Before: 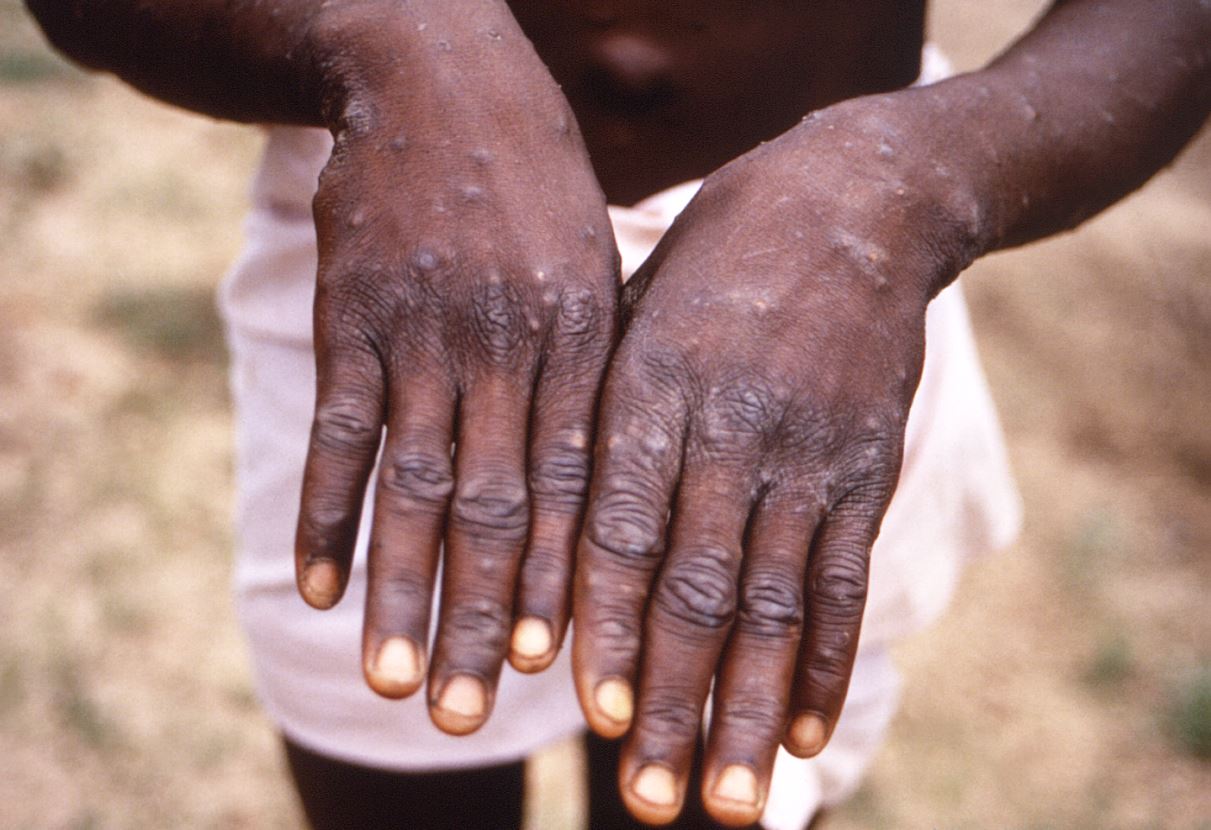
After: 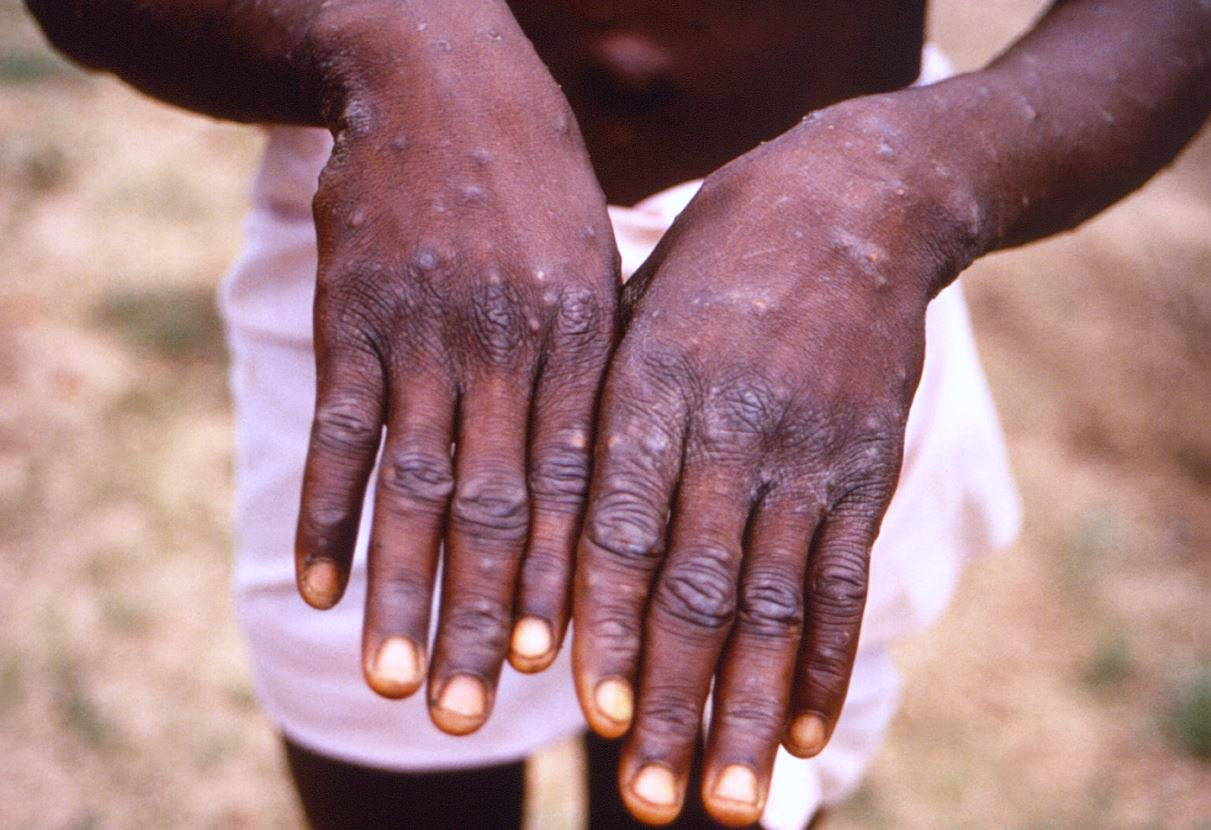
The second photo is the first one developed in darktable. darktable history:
color balance rgb: perceptual saturation grading › global saturation 20%, global vibrance 20%
color calibration: illuminant as shot in camera, x 0.358, y 0.373, temperature 4628.91 K
